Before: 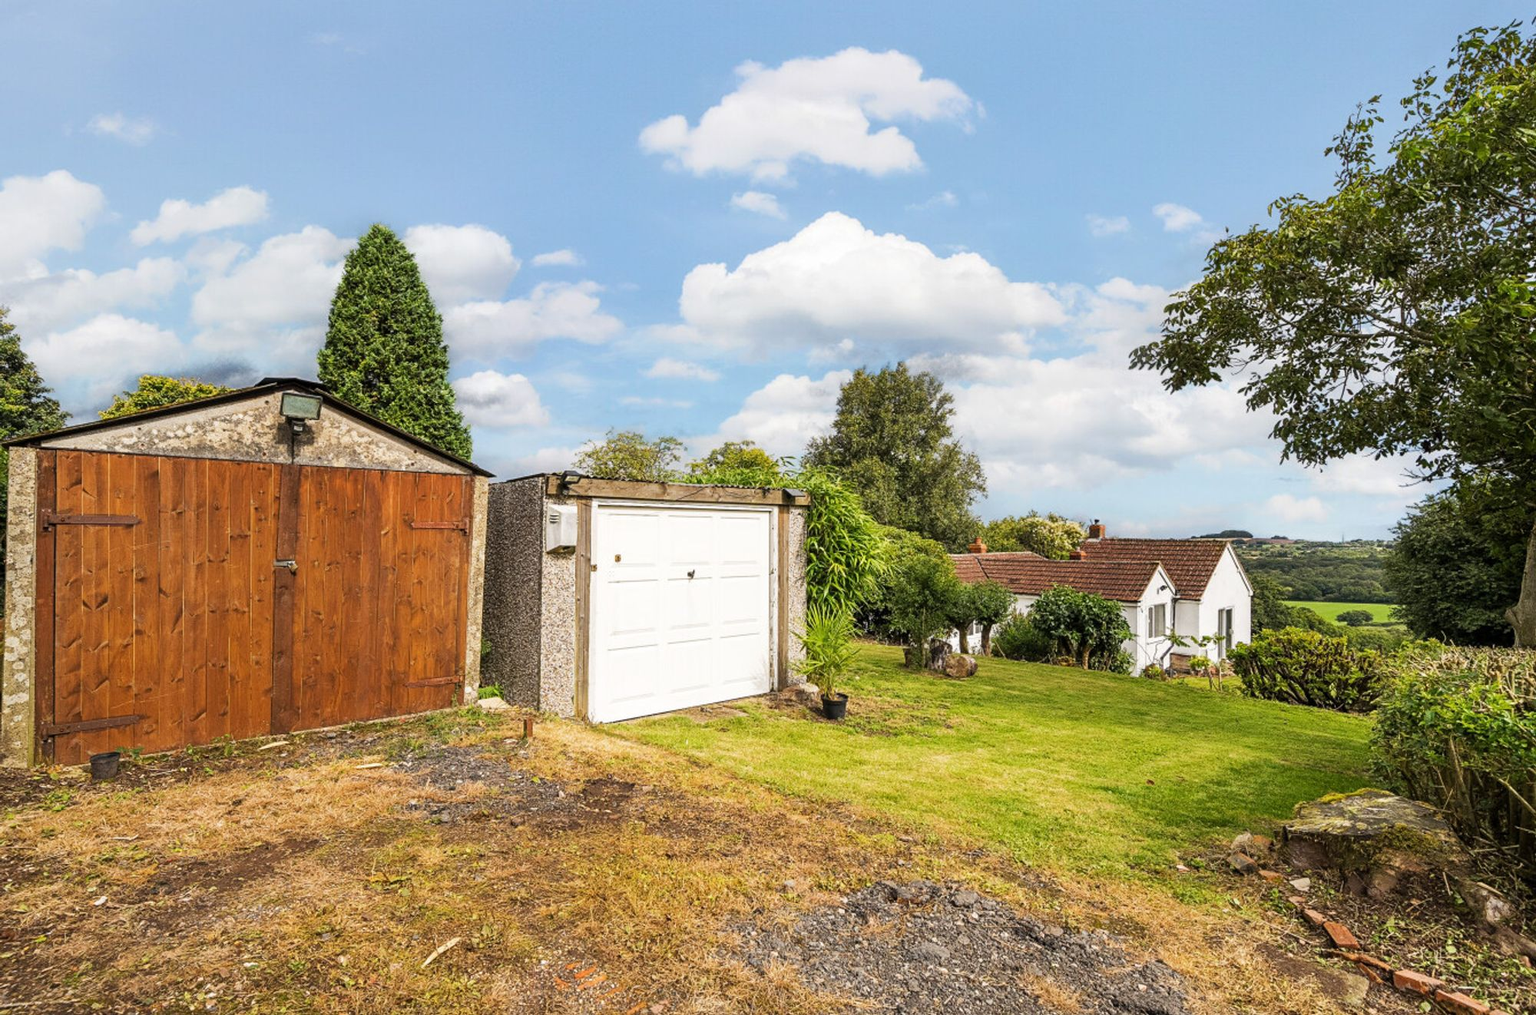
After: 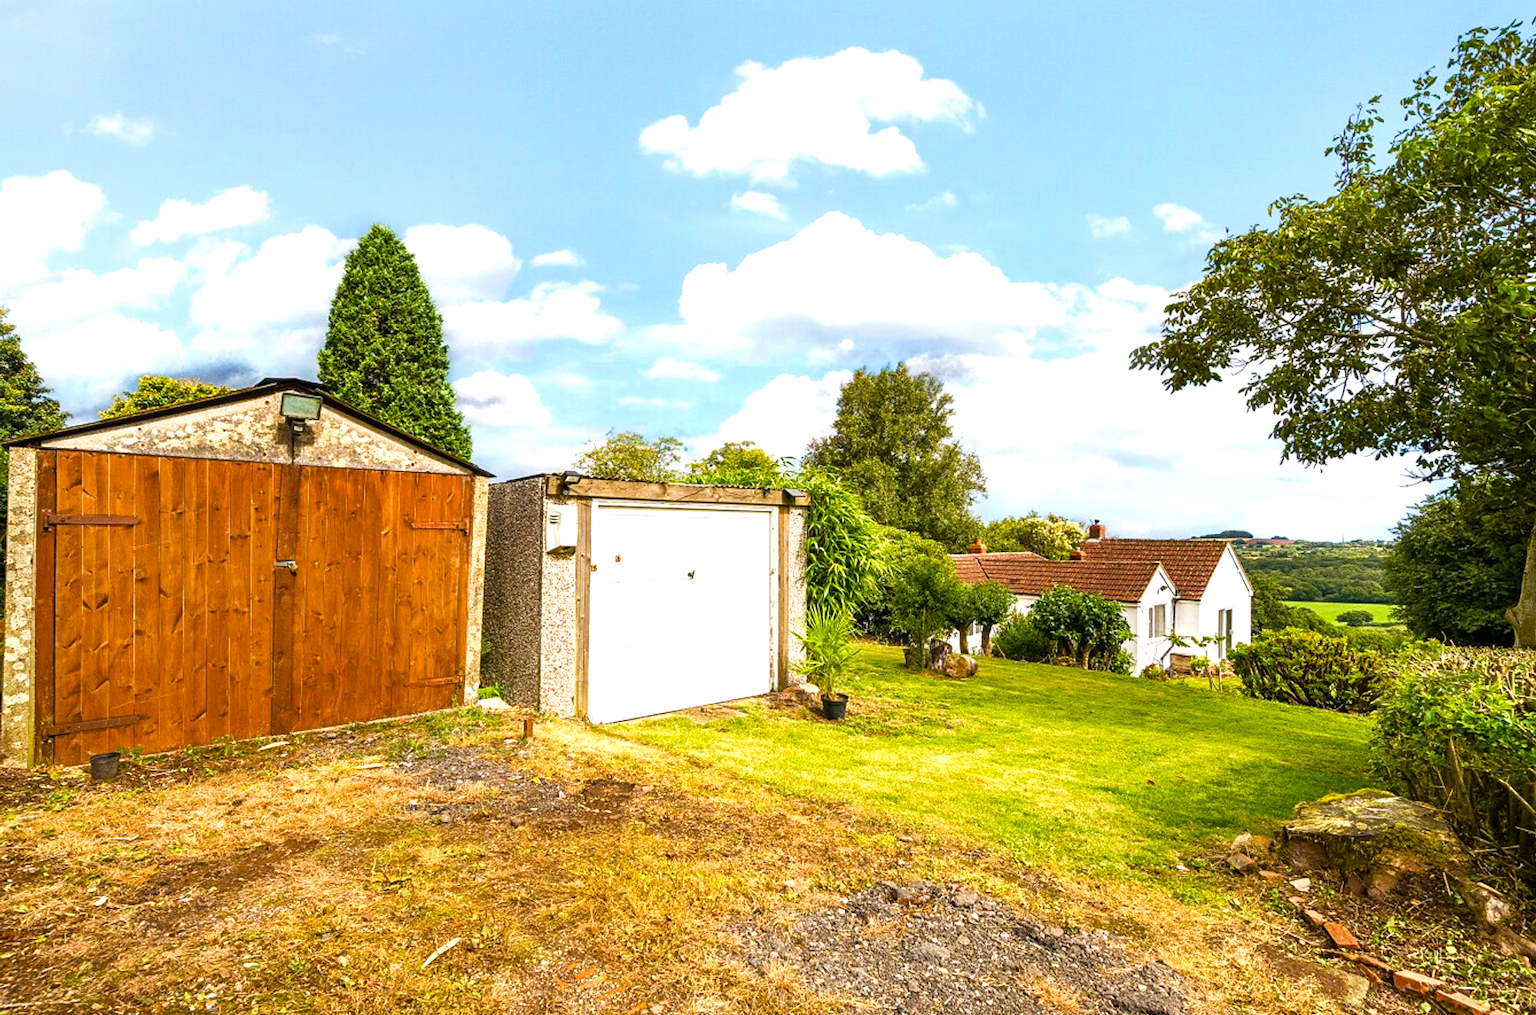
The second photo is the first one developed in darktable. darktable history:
color balance rgb: linear chroma grading › shadows -2.2%, linear chroma grading › highlights -15%, linear chroma grading › global chroma -10%, linear chroma grading › mid-tones -10%, perceptual saturation grading › global saturation 45%, perceptual saturation grading › highlights -50%, perceptual saturation grading › shadows 30%, perceptual brilliance grading › global brilliance 18%, global vibrance 45%
velvia: on, module defaults
white balance: emerald 1
